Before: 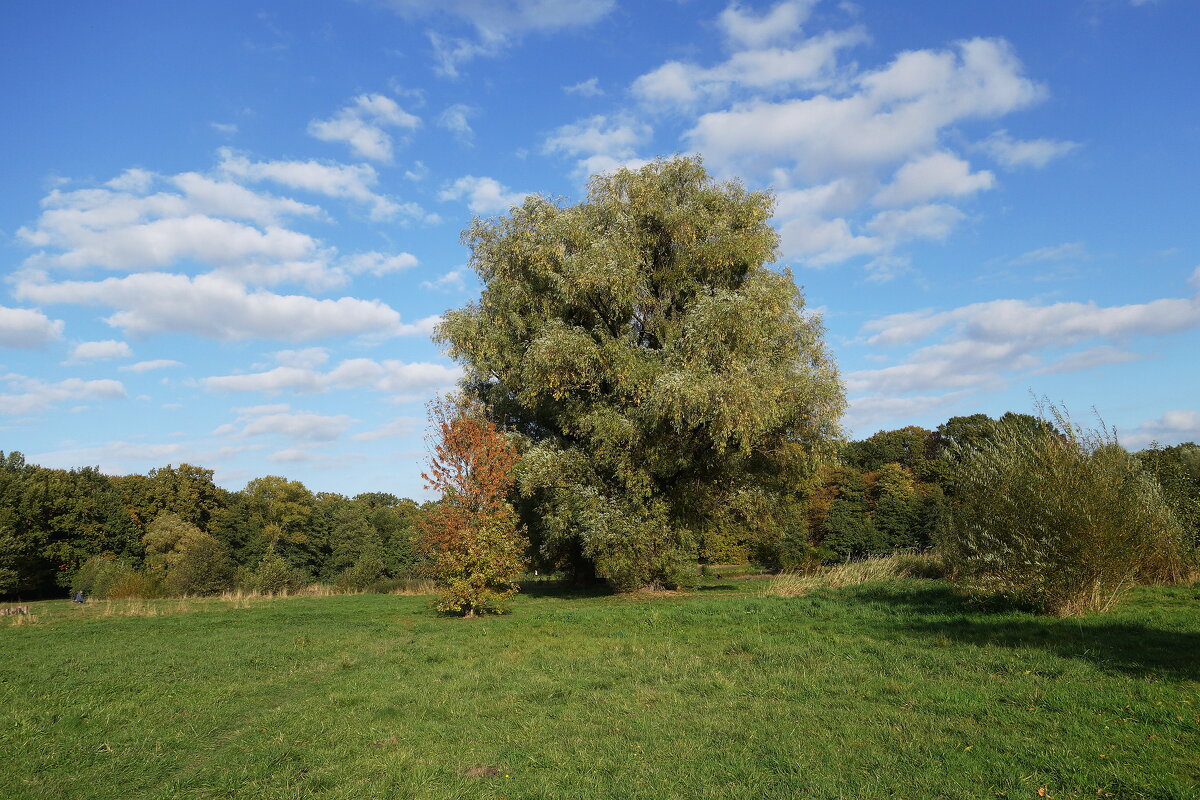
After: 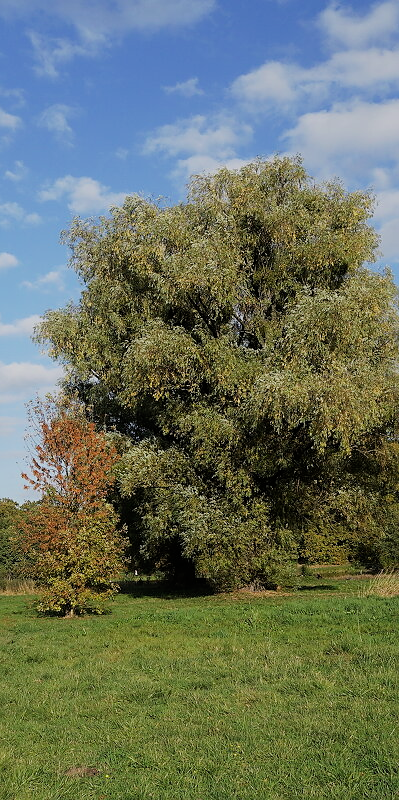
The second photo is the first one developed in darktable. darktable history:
filmic rgb: white relative exposure 3.9 EV, hardness 4.26
sharpen: radius 1.458, amount 0.398, threshold 1.271
crop: left 33.36%, right 33.36%
